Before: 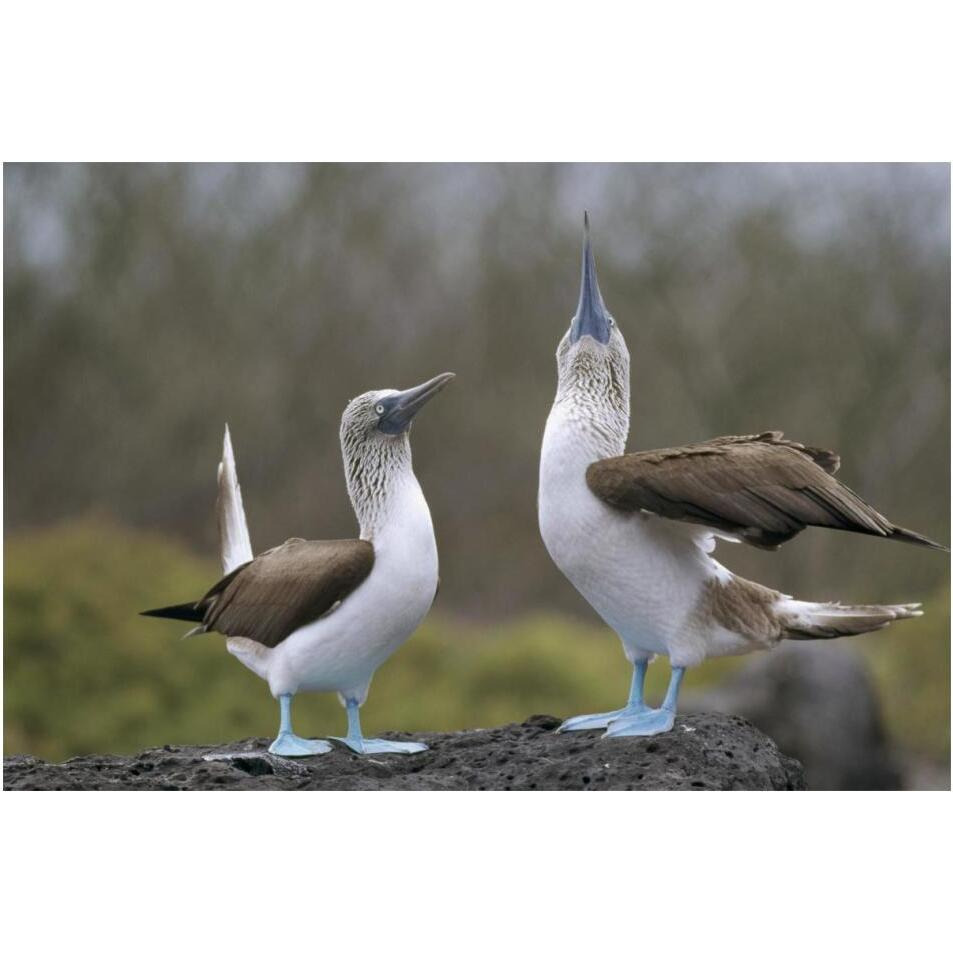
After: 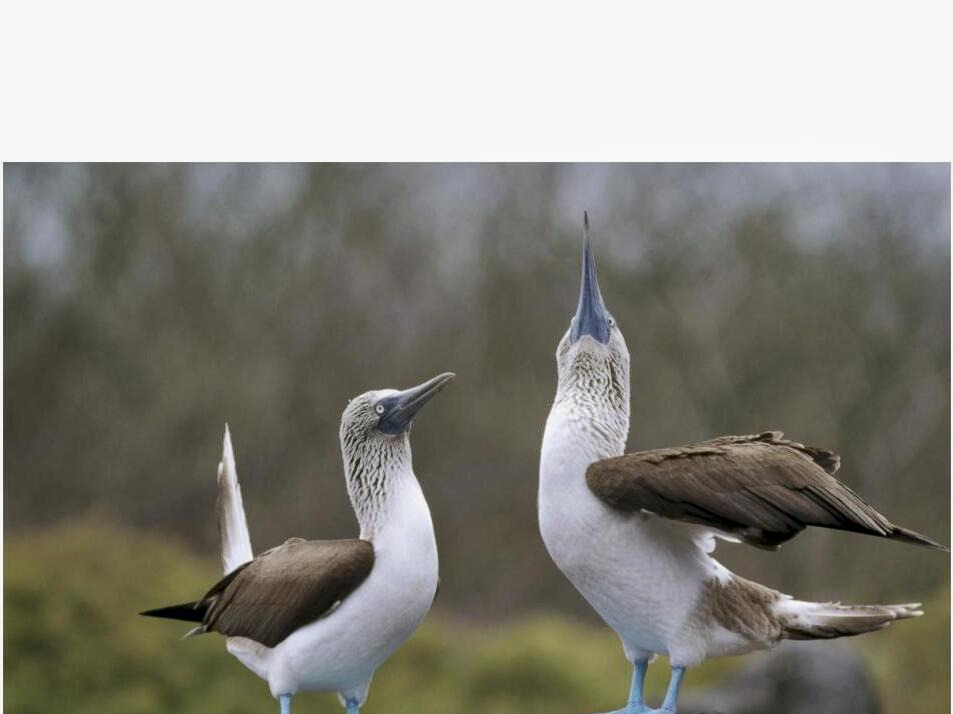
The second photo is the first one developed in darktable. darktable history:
exposure: black level correction 0.001, exposure -0.123 EV, compensate highlight preservation false
local contrast: mode bilateral grid, contrast 19, coarseness 49, detail 129%, midtone range 0.2
crop: bottom 24.978%
